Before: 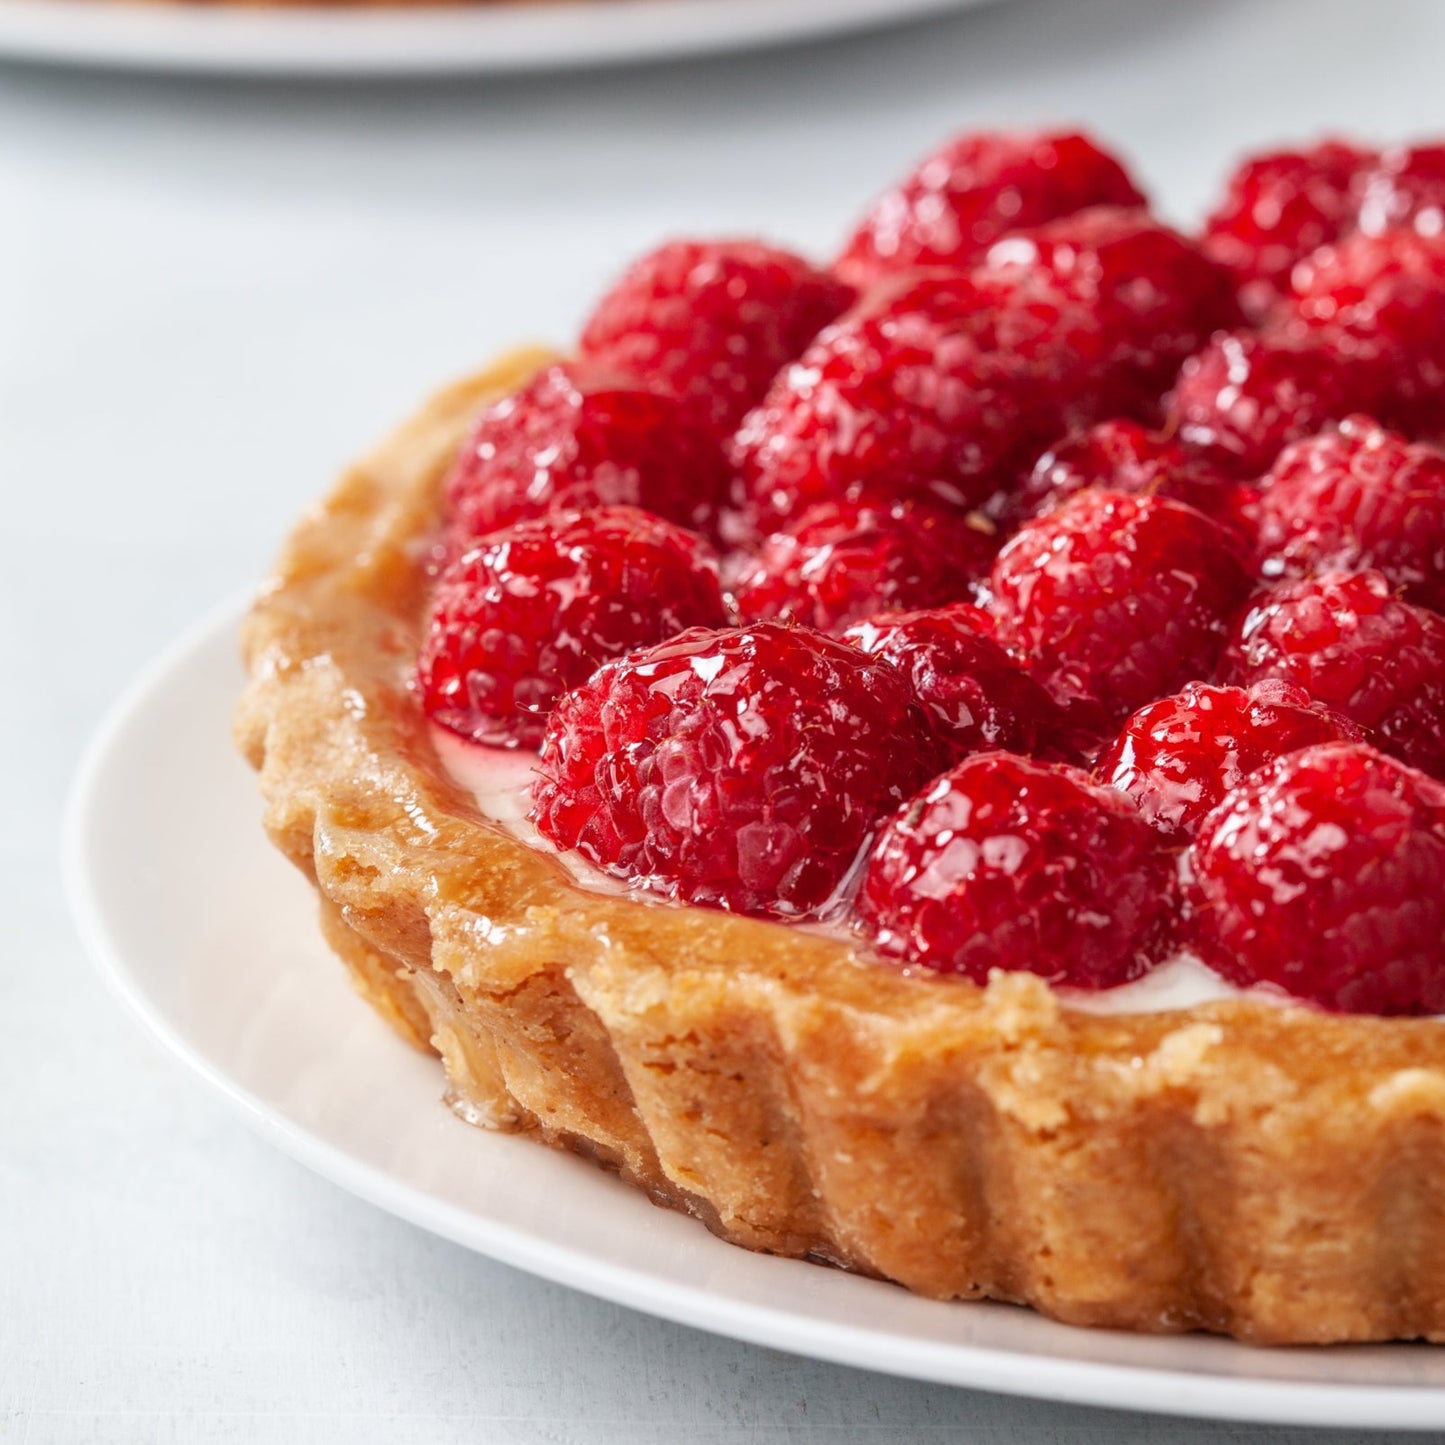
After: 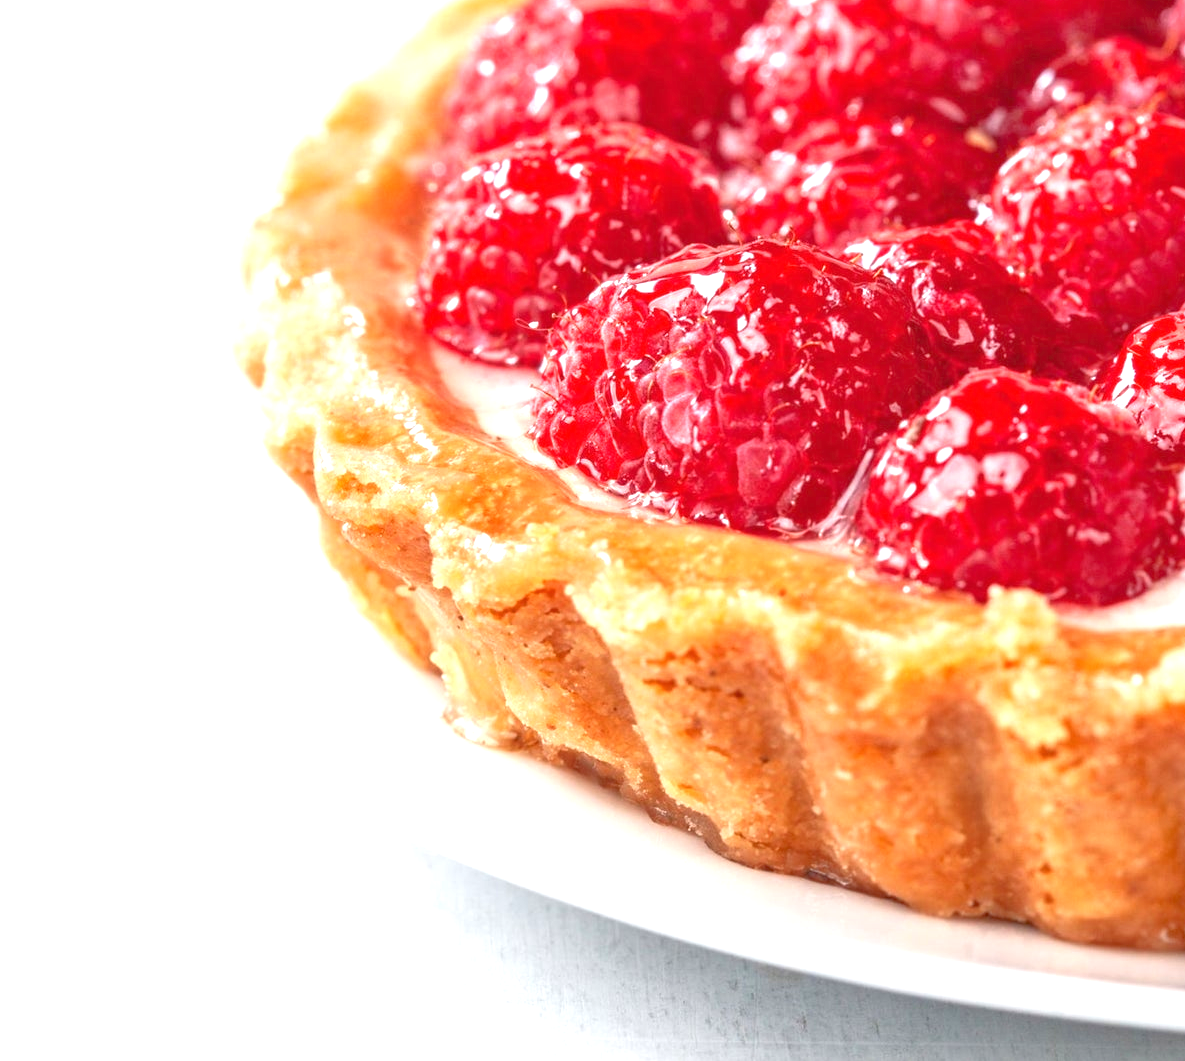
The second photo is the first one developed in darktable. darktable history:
crop: top 26.531%, right 17.959%
exposure: black level correction 0, exposure 0.9 EV, compensate highlight preservation false
tone equalizer: -7 EV 0.15 EV, -6 EV 0.6 EV, -5 EV 1.15 EV, -4 EV 1.33 EV, -3 EV 1.15 EV, -2 EV 0.6 EV, -1 EV 0.15 EV, mask exposure compensation -0.5 EV
